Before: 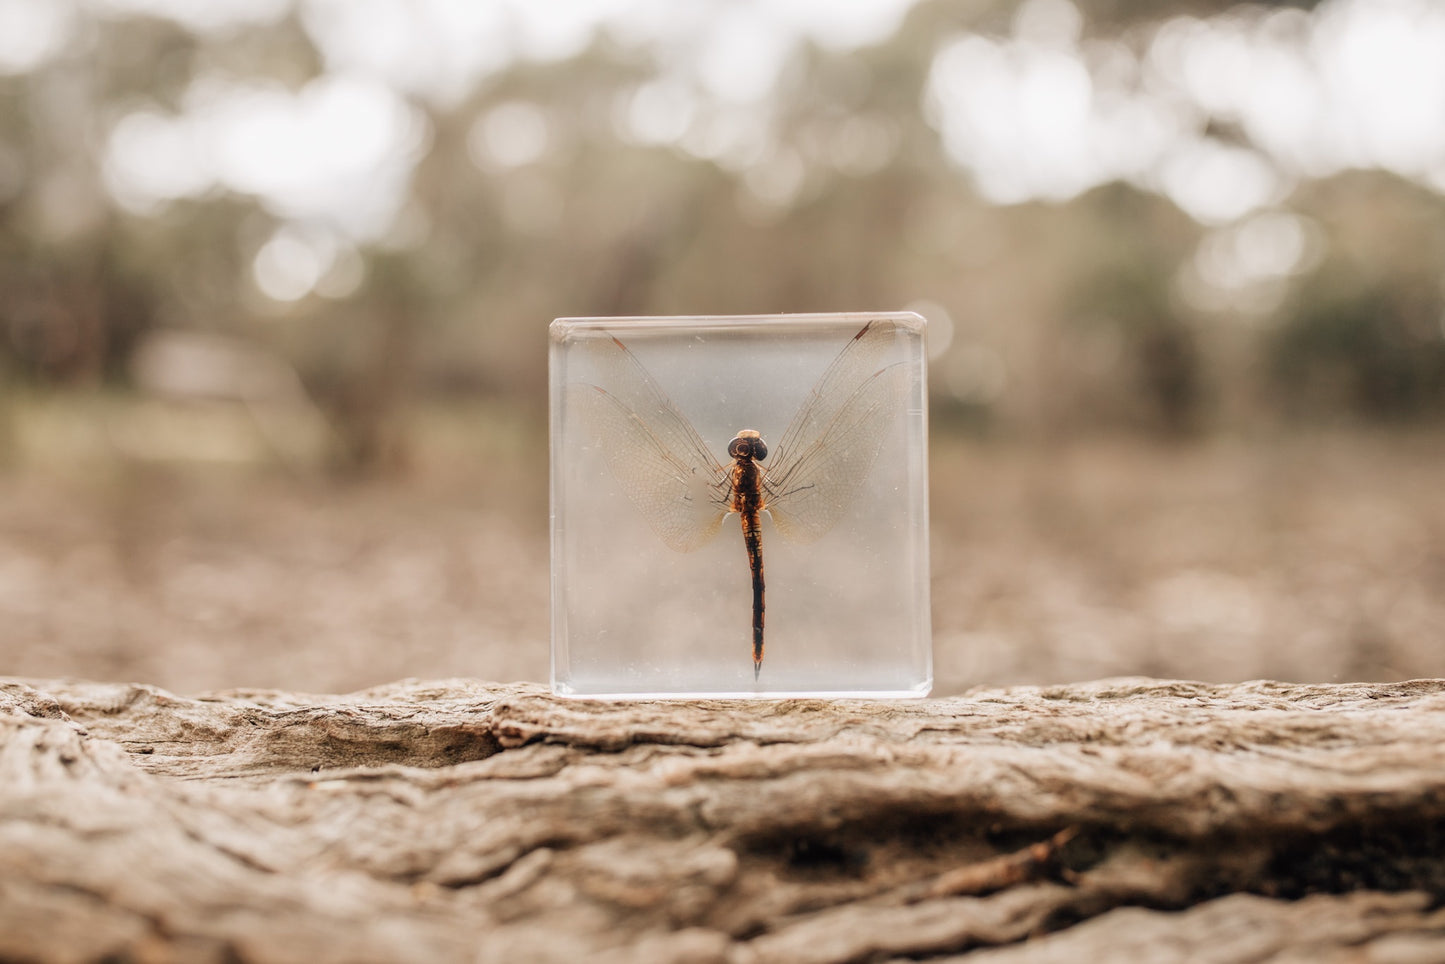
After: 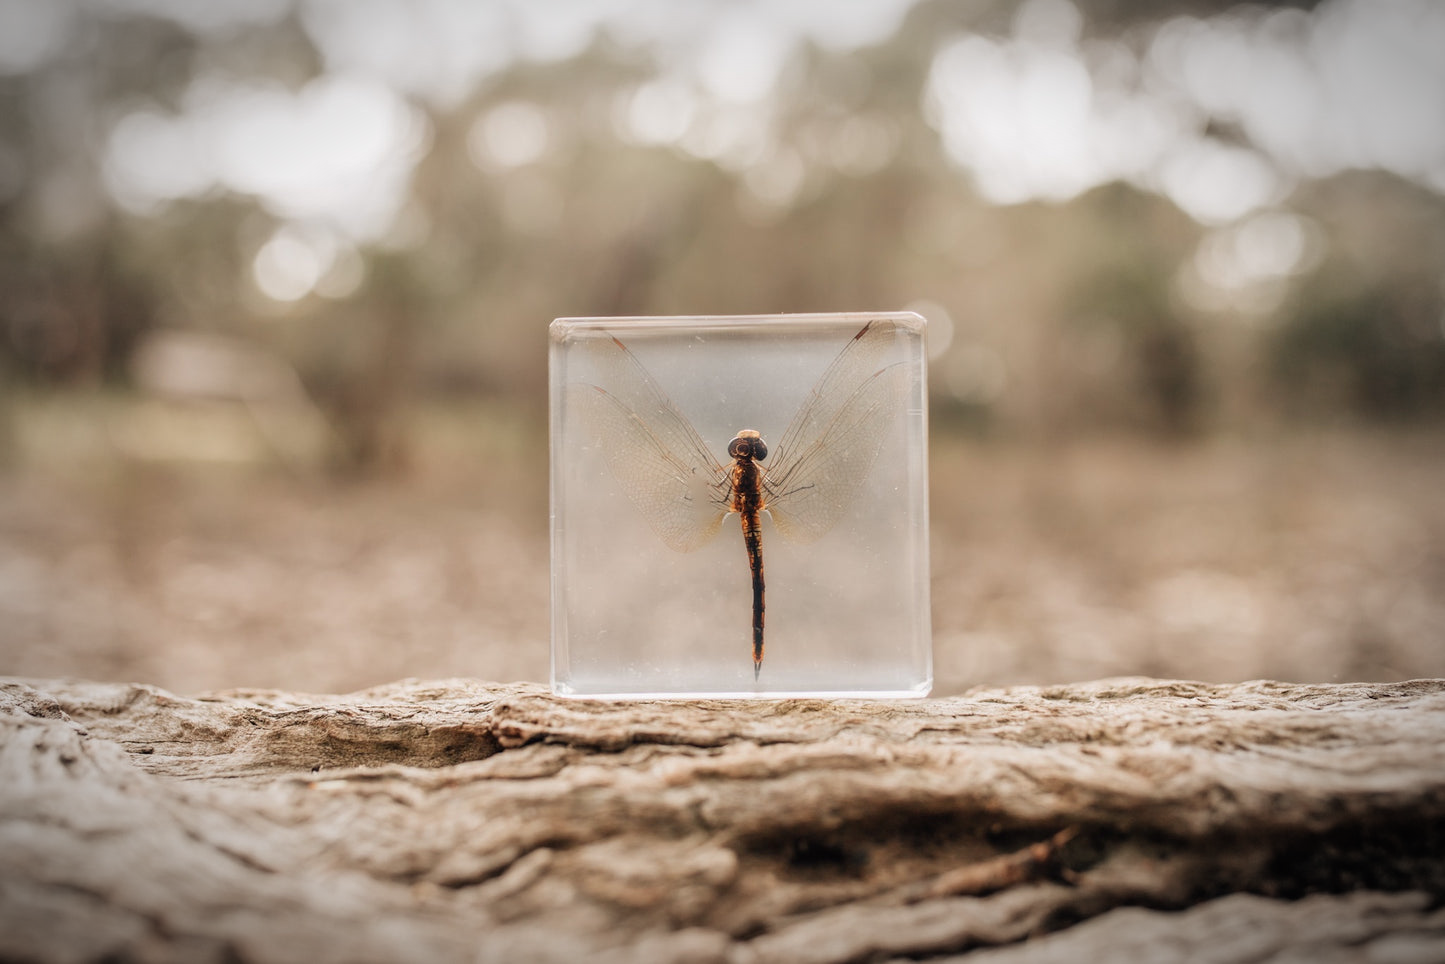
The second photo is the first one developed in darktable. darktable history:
vignetting: brightness -0.575, automatic ratio true
